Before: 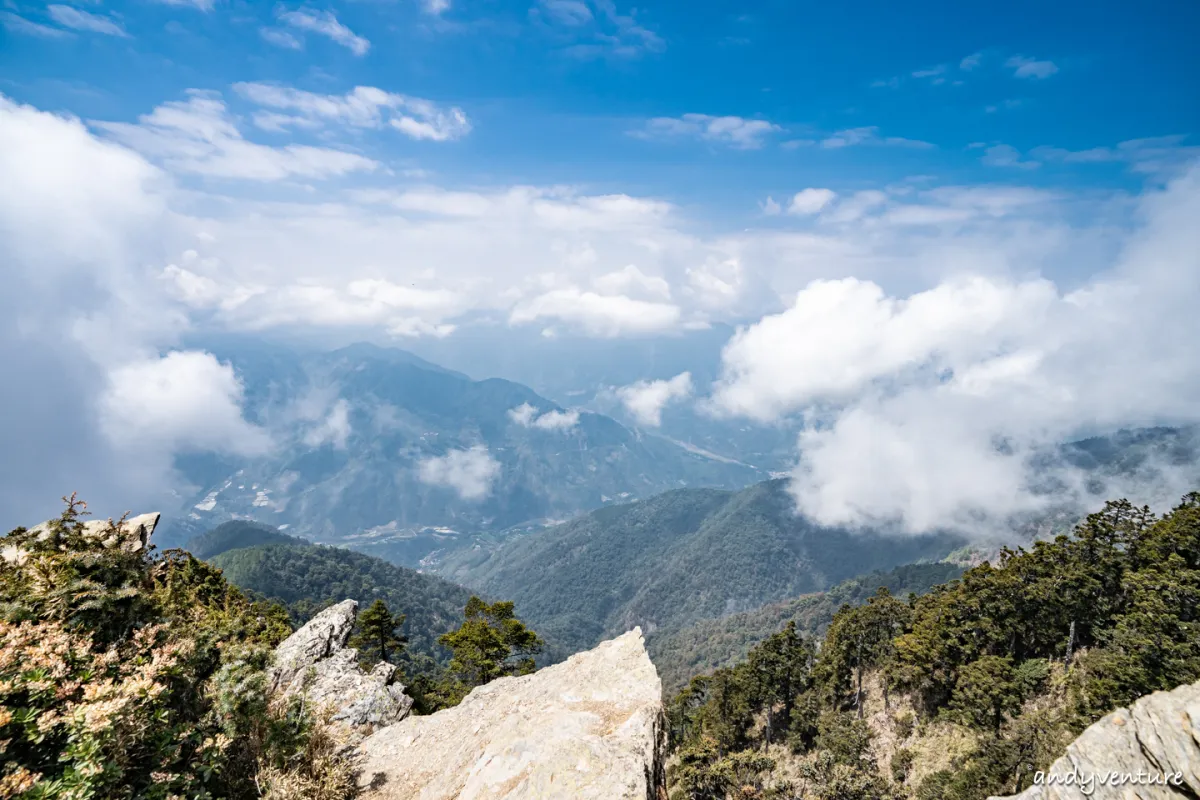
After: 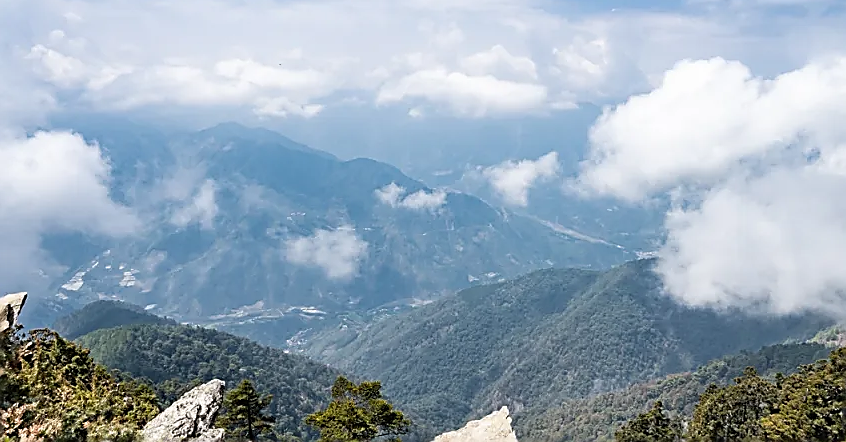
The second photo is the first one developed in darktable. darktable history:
crop: left 11.123%, top 27.61%, right 18.3%, bottom 17.034%
sharpen: radius 1.4, amount 1.25, threshold 0.7
